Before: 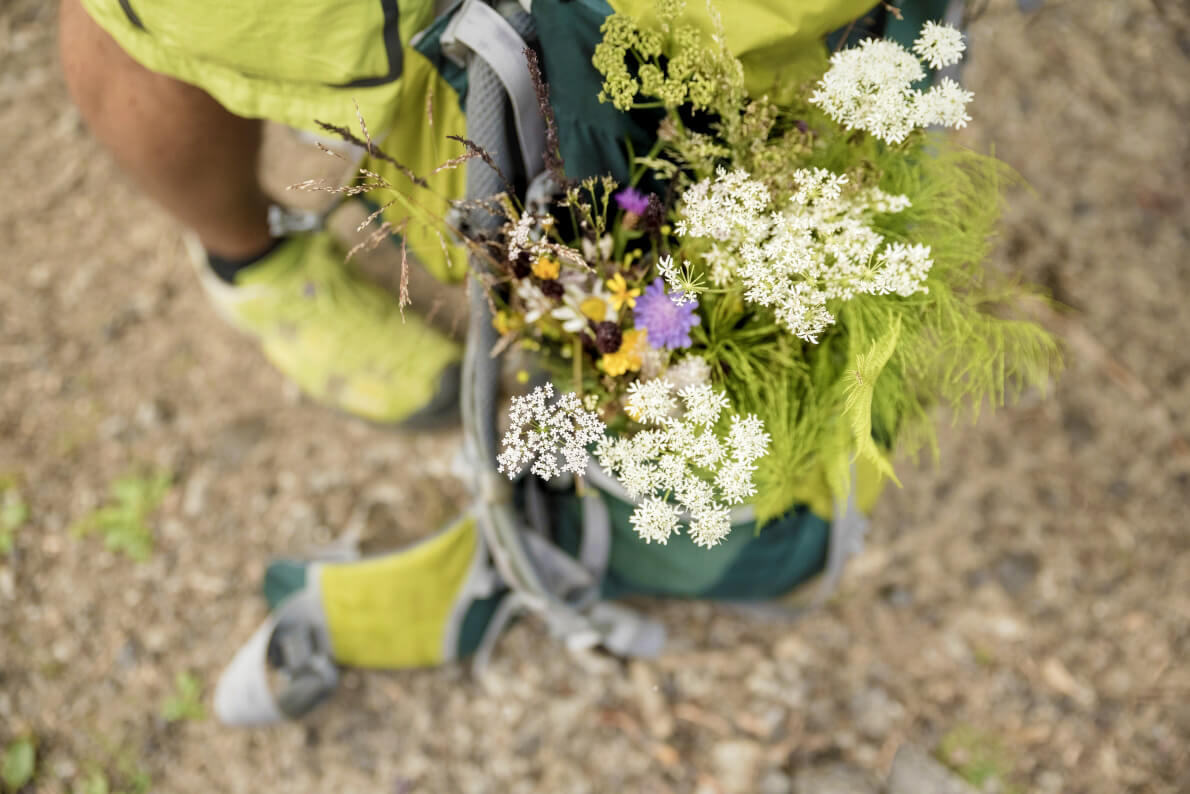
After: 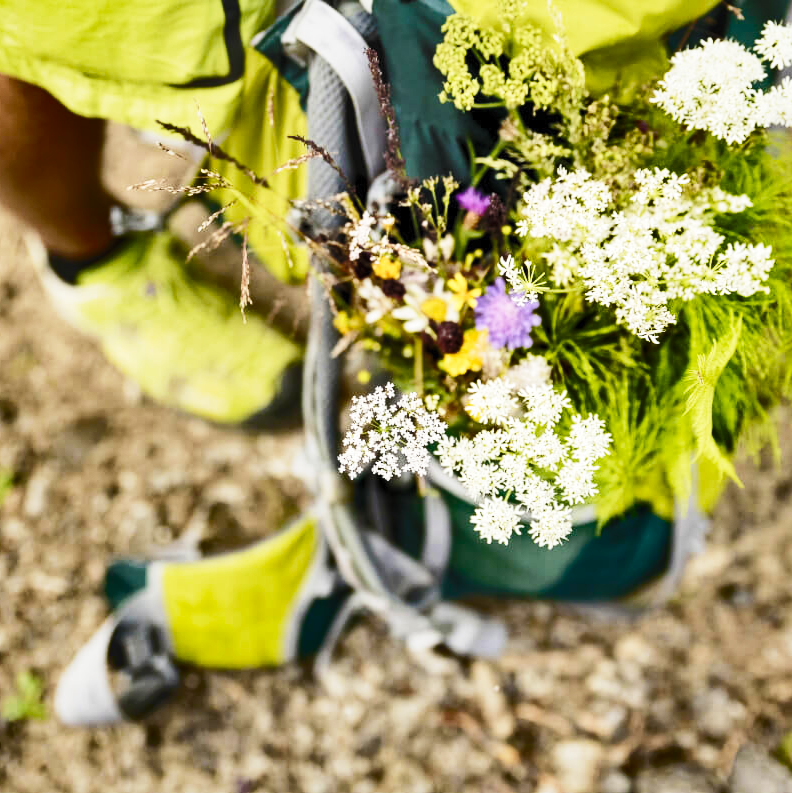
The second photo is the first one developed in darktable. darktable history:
contrast brightness saturation: contrast 0.142, brightness 0.218
shadows and highlights: shadows 24.58, highlights -79.64, soften with gaussian
color balance rgb: perceptual saturation grading › global saturation 0.339%
base curve: curves: ch0 [(0, 0) (0.028, 0.03) (0.121, 0.232) (0.46, 0.748) (0.859, 0.968) (1, 1)], preserve colors none
crop and rotate: left 13.363%, right 20.058%
